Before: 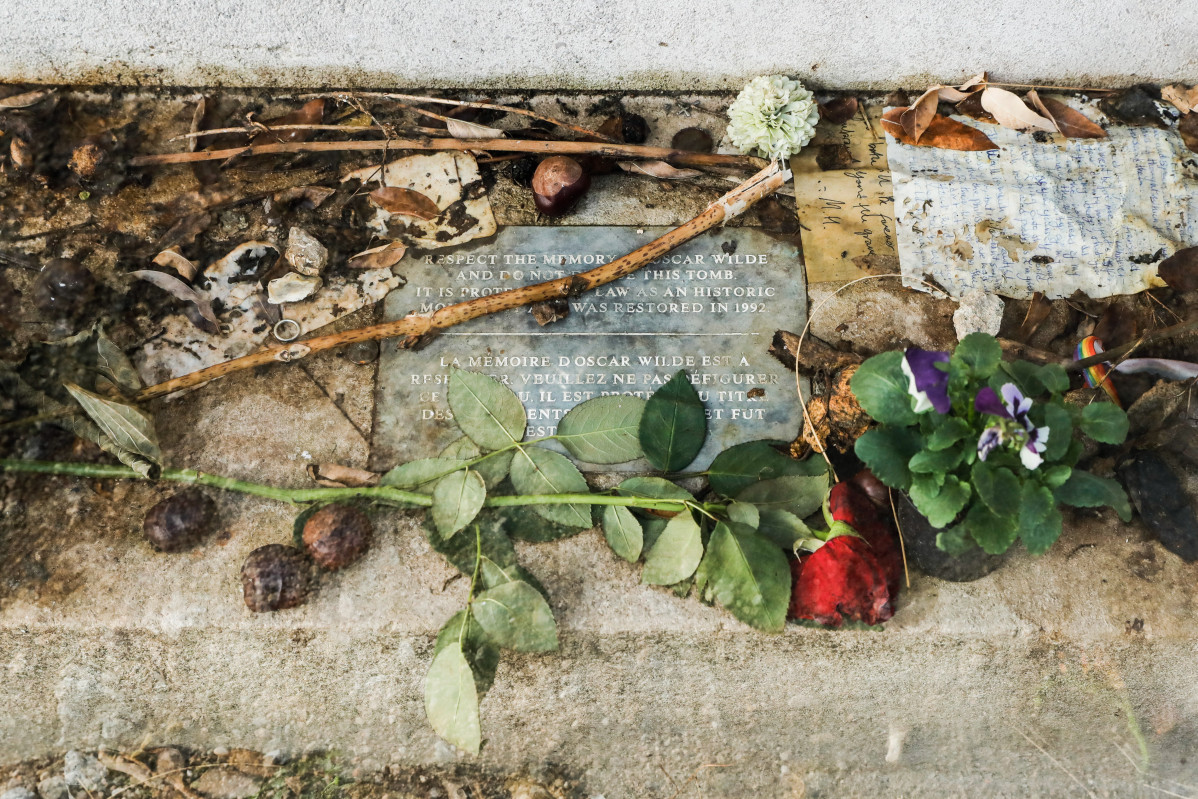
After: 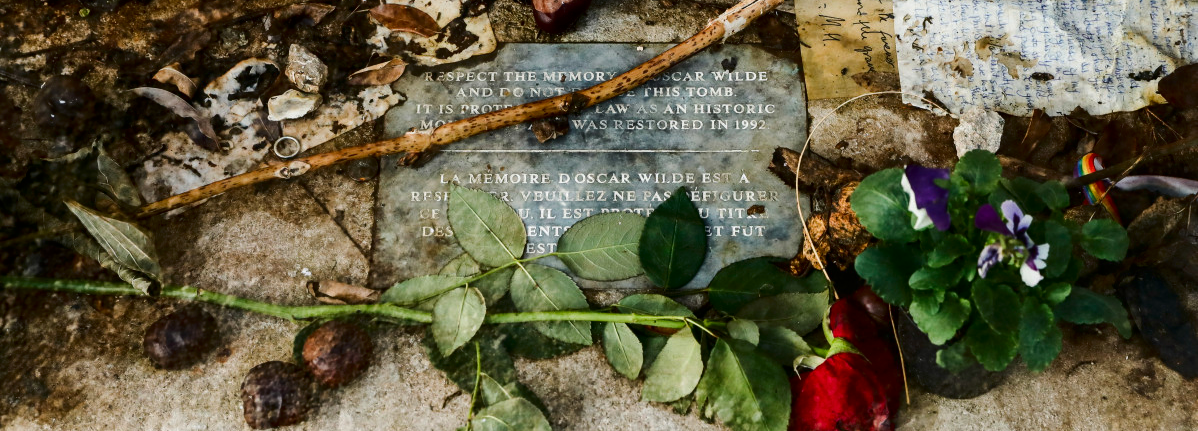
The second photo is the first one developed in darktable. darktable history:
crop and rotate: top 22.913%, bottom 23.049%
contrast brightness saturation: contrast 0.129, brightness -0.234, saturation 0.135
